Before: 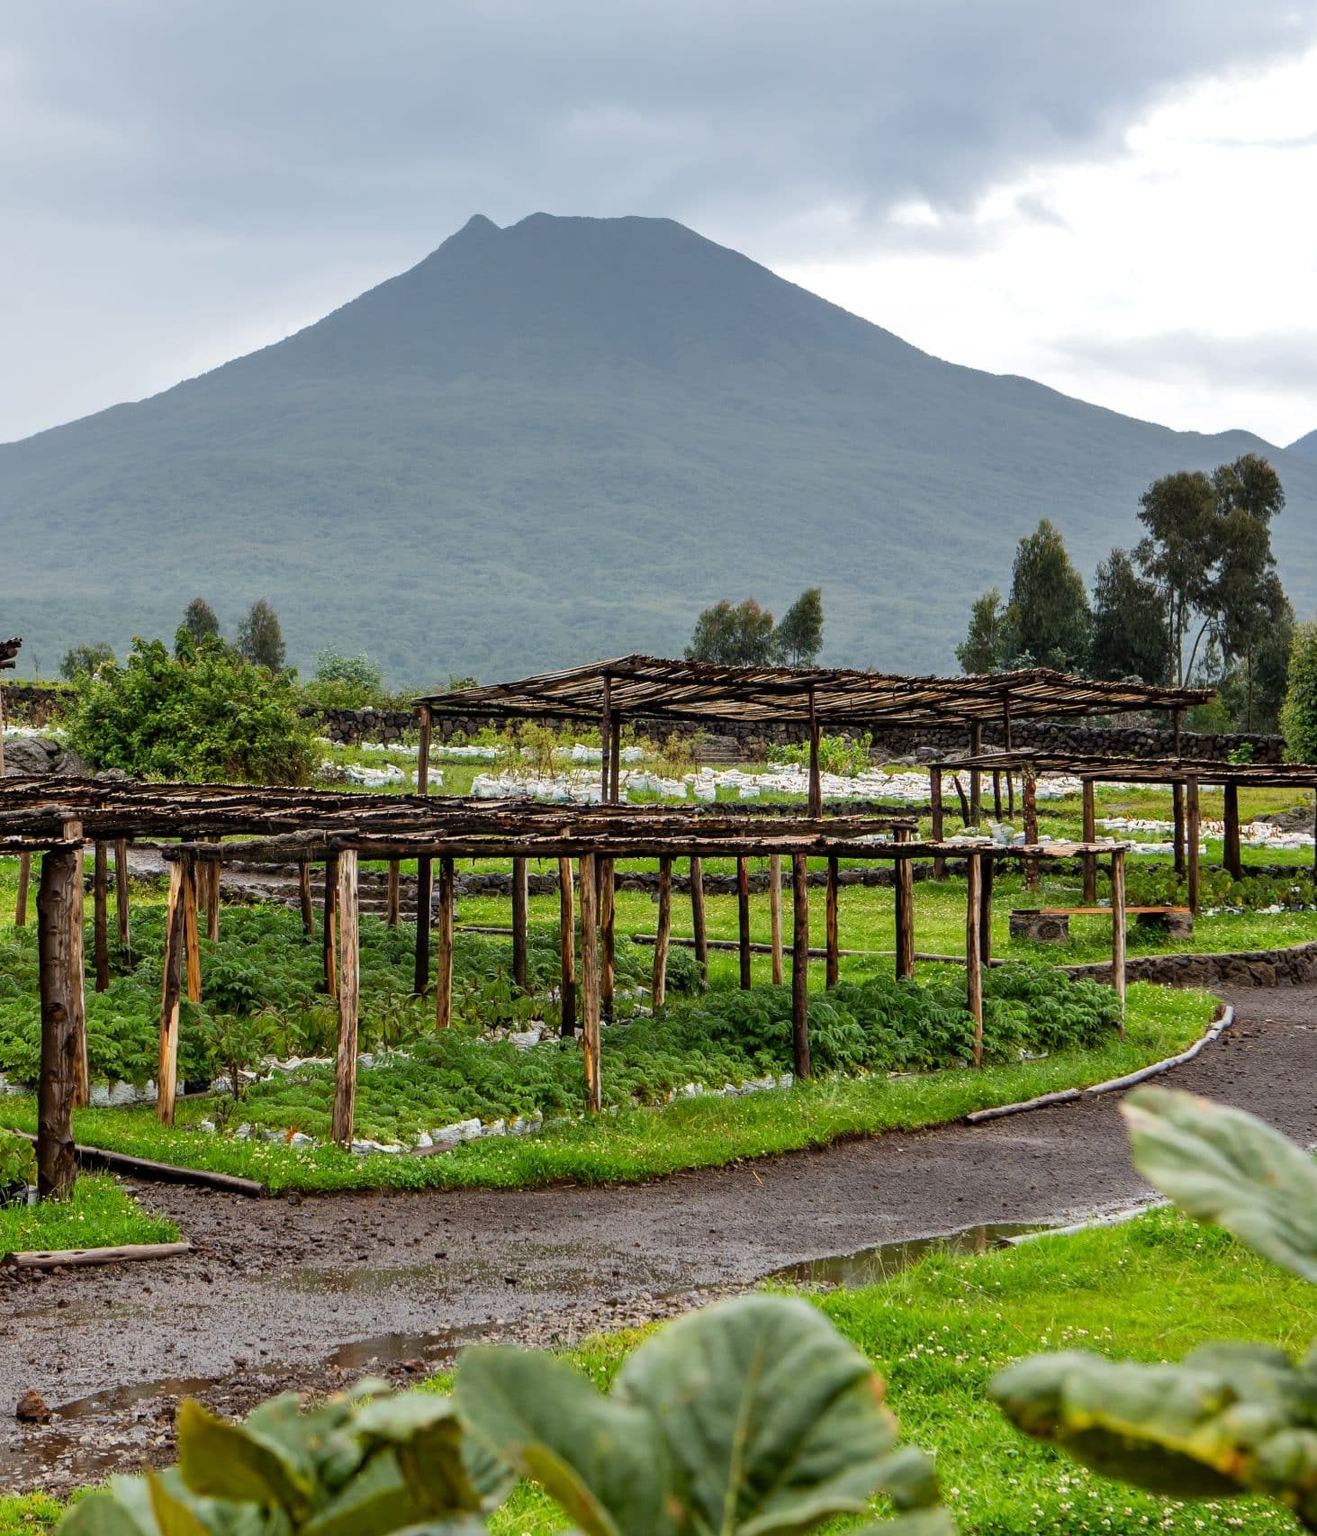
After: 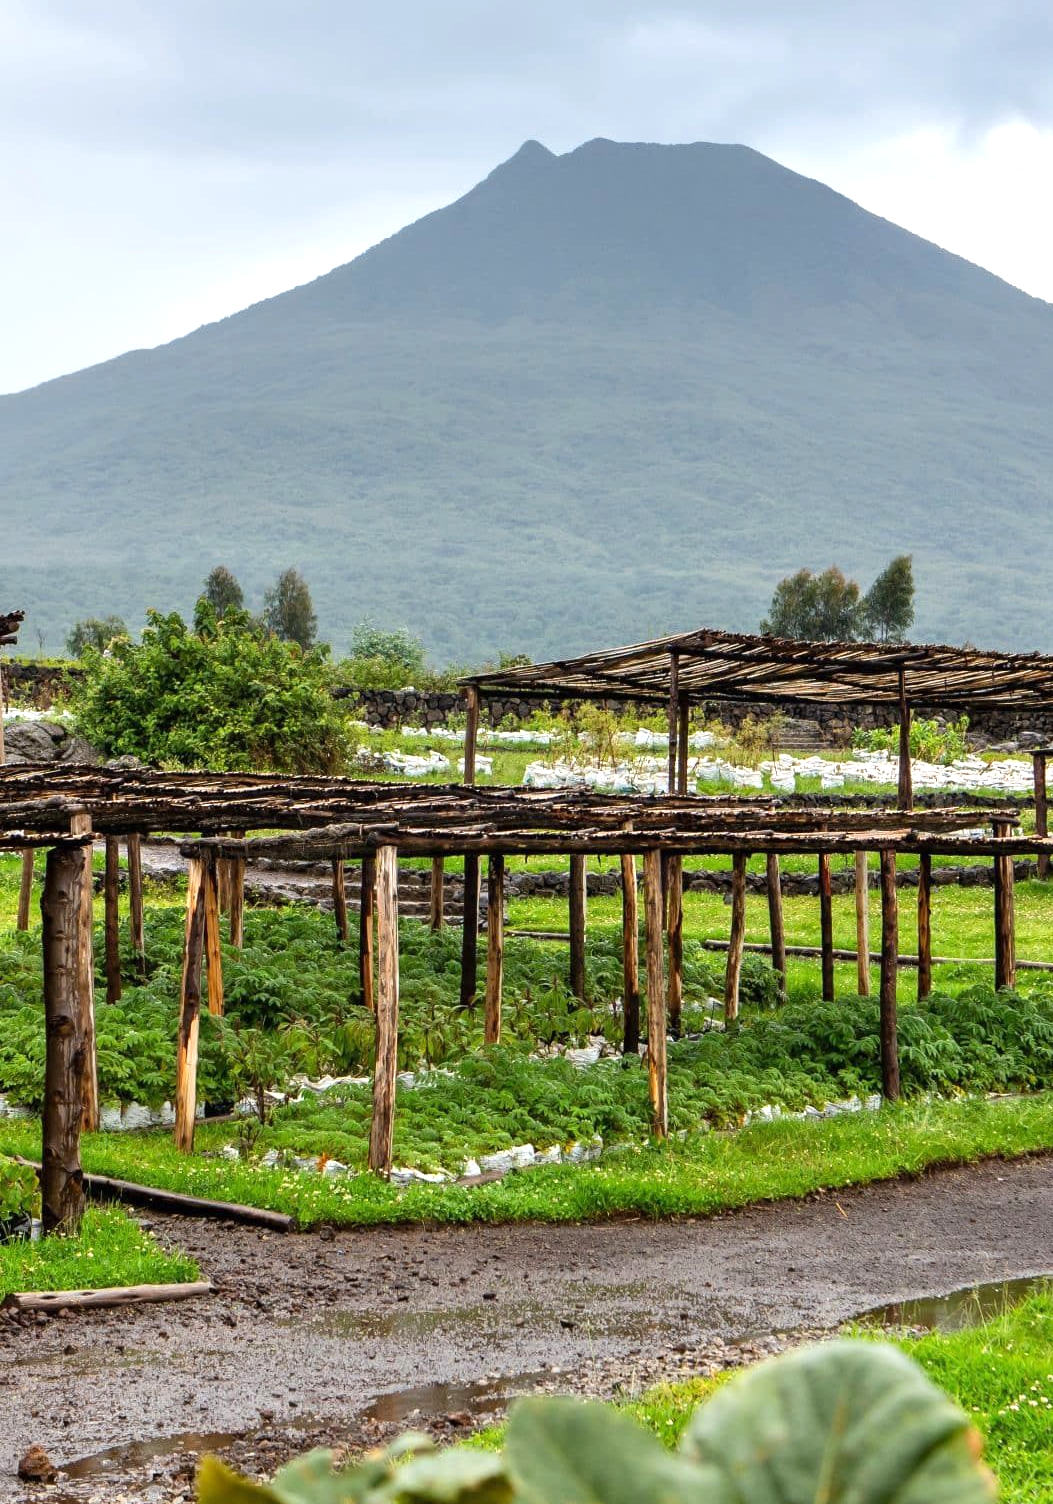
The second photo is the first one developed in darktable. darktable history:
exposure: black level correction 0, exposure 0.5 EV, compensate exposure bias true, compensate highlight preservation false
crop: top 5.803%, right 27.864%, bottom 5.804%
